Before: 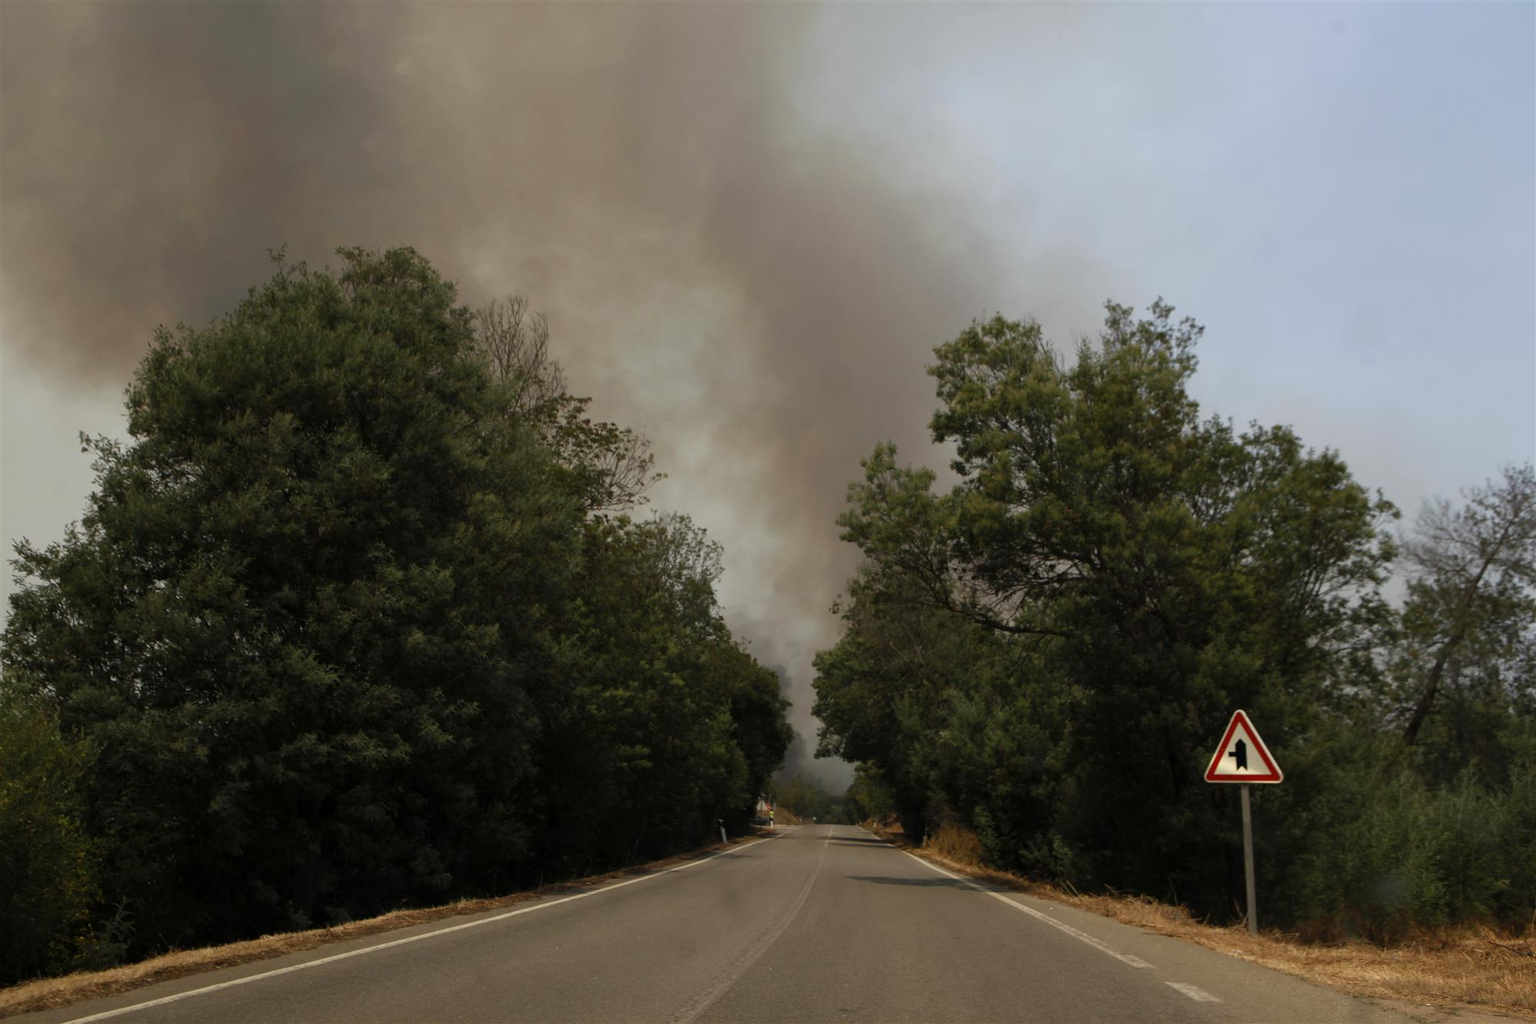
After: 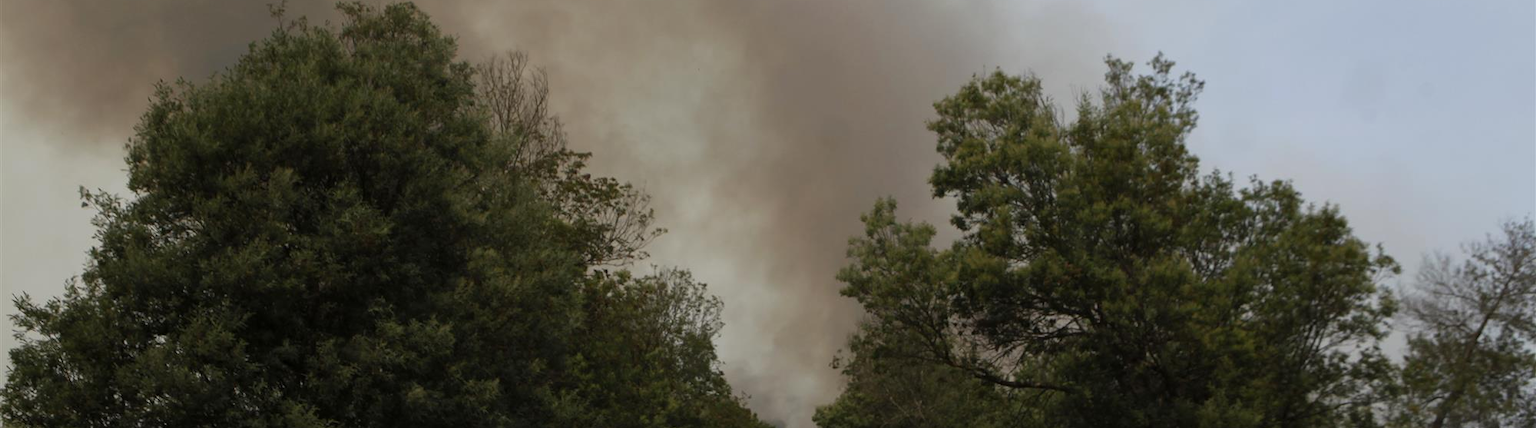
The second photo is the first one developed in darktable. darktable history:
crop and rotate: top 23.99%, bottom 34.081%
